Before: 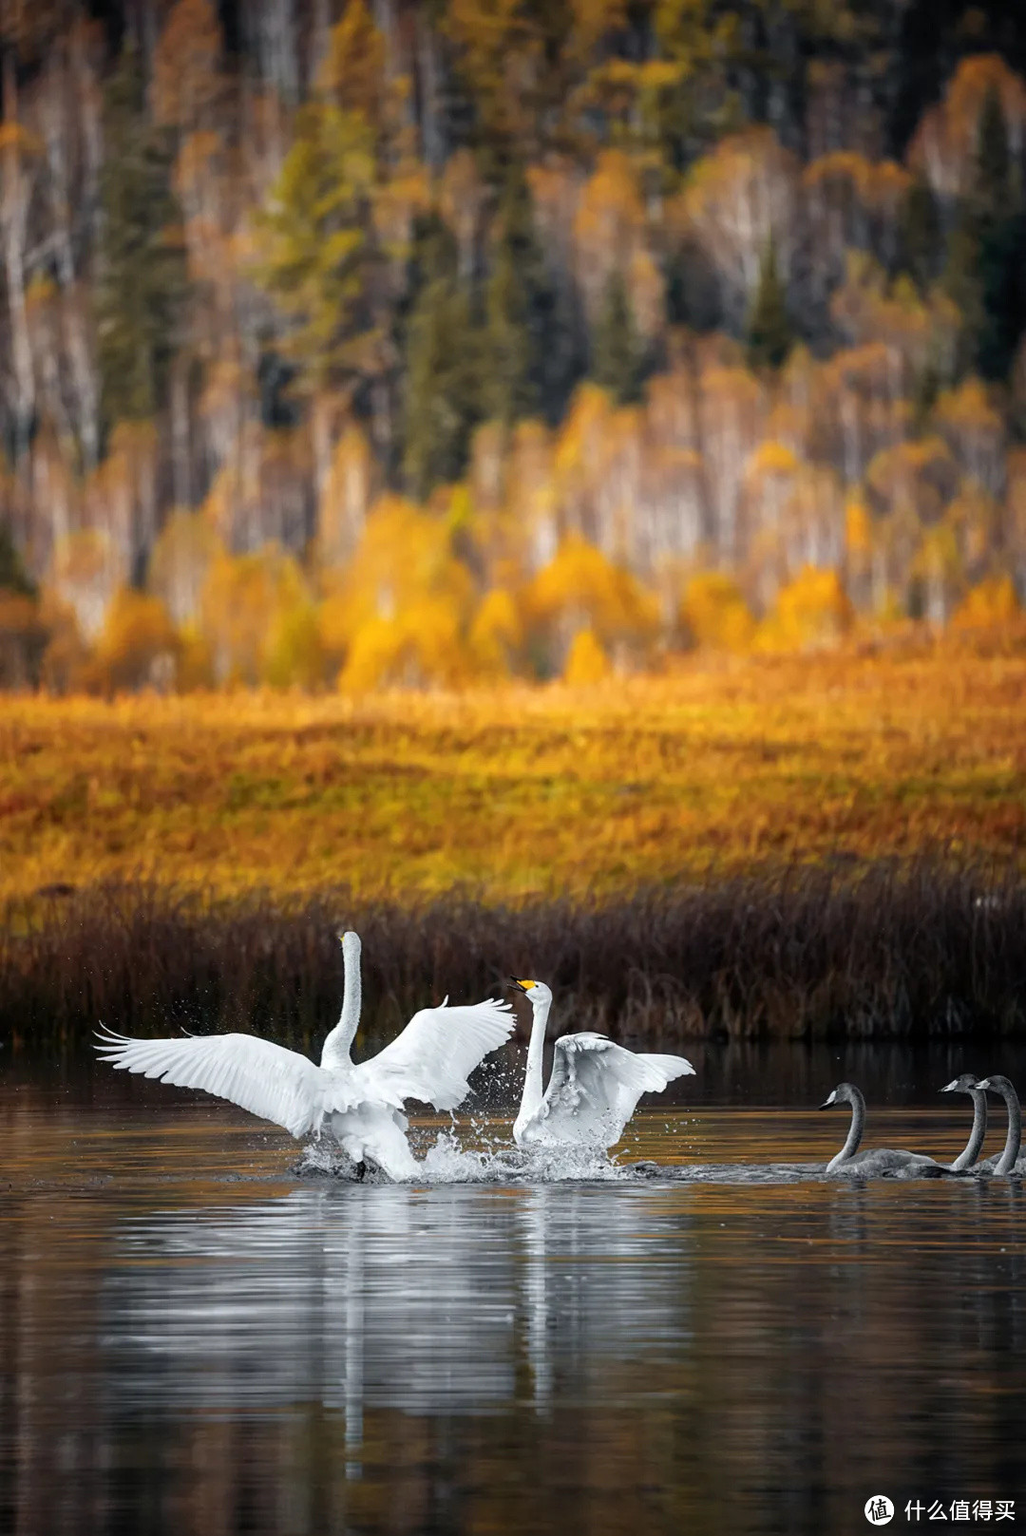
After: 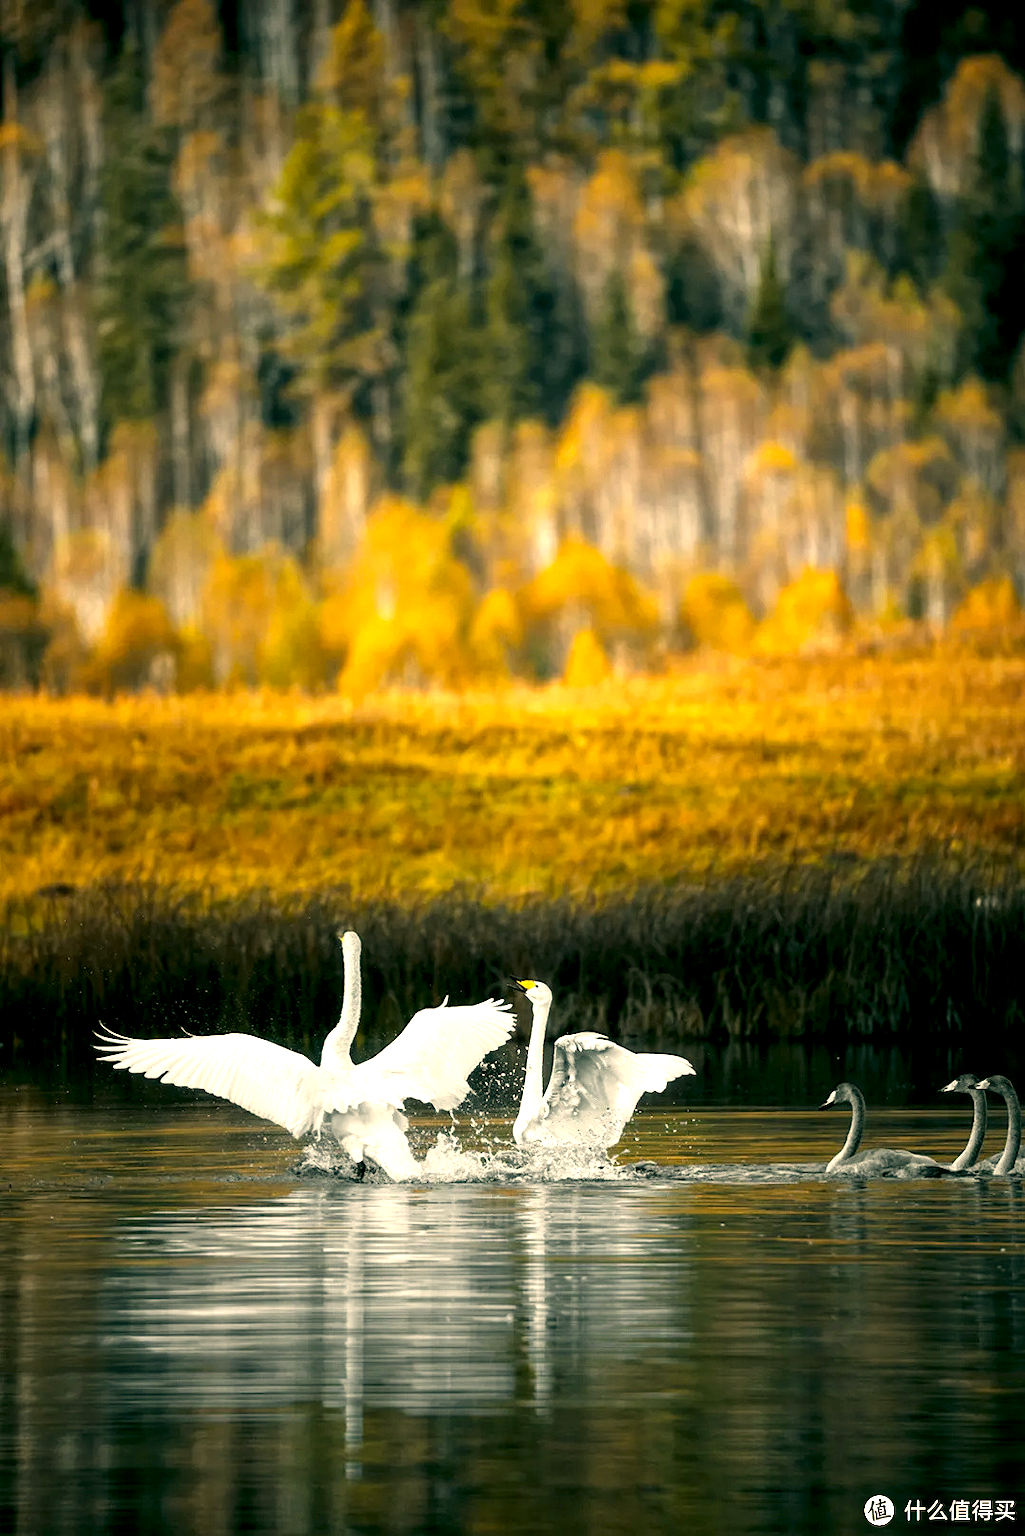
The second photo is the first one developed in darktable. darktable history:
local contrast: highlights 191%, shadows 135%, detail 139%, midtone range 0.261
color correction: highlights a* 5.15, highlights b* 23.66, shadows a* -15.91, shadows b* 4
